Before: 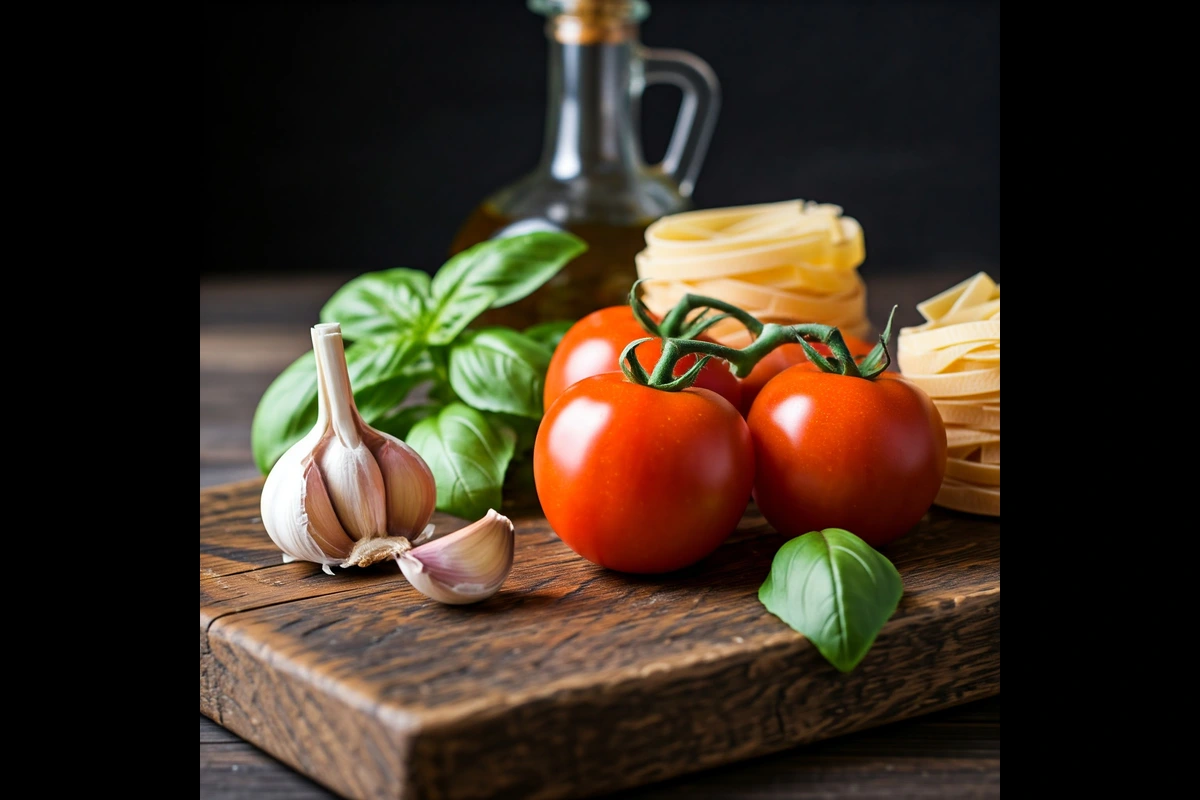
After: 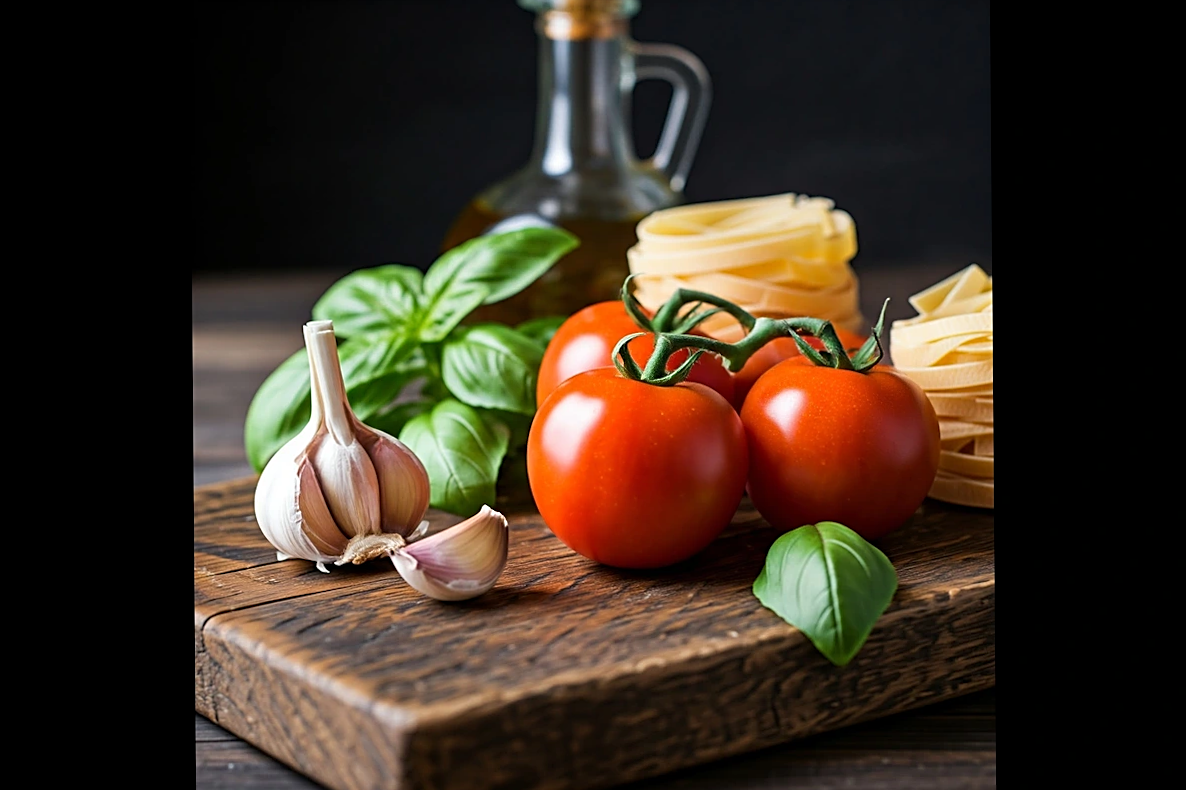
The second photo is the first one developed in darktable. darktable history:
rotate and perspective: rotation -0.45°, automatic cropping original format, crop left 0.008, crop right 0.992, crop top 0.012, crop bottom 0.988
sharpen: on, module defaults
